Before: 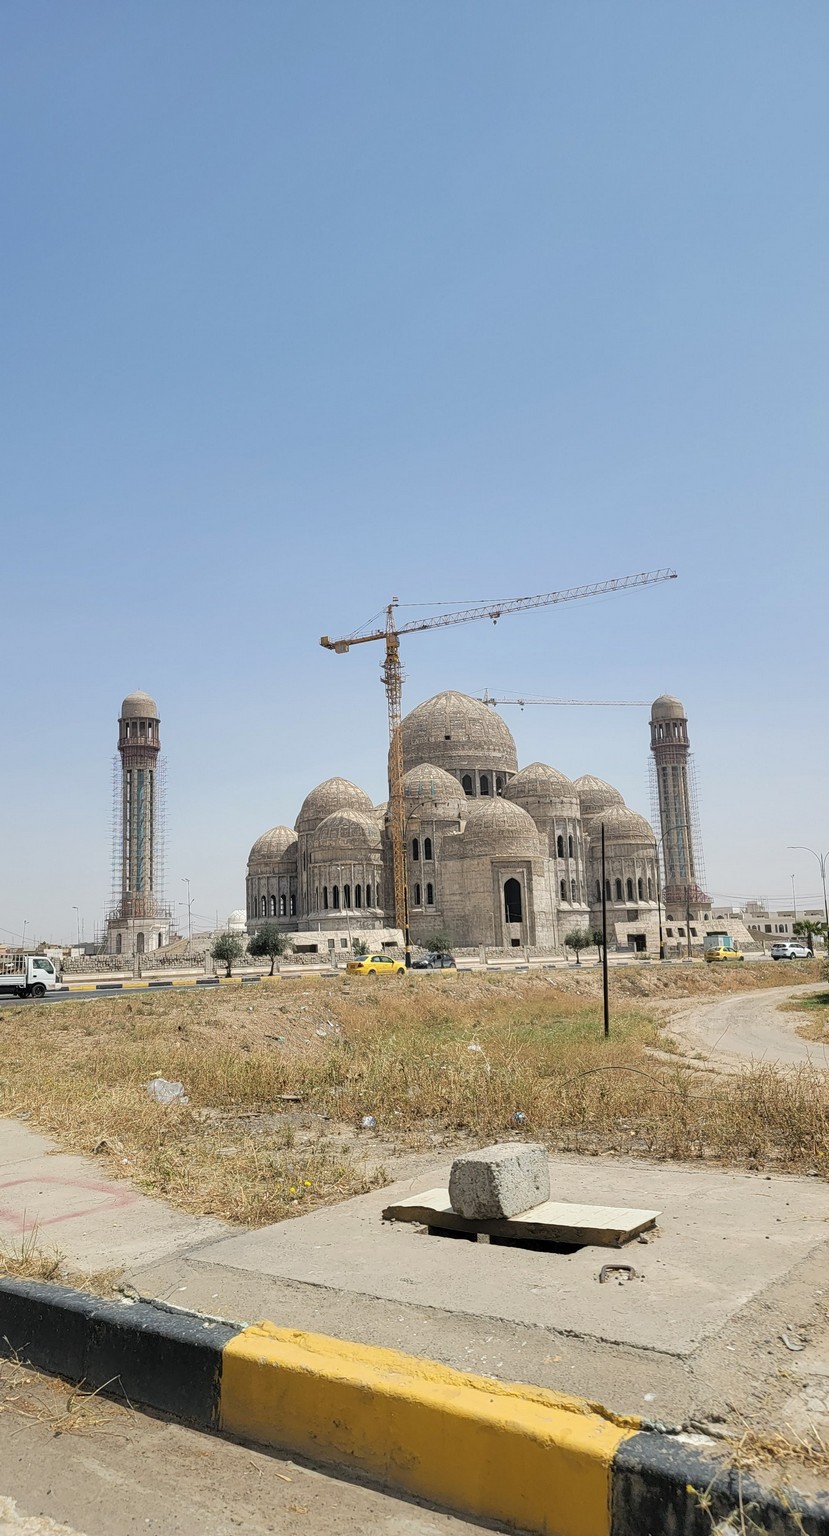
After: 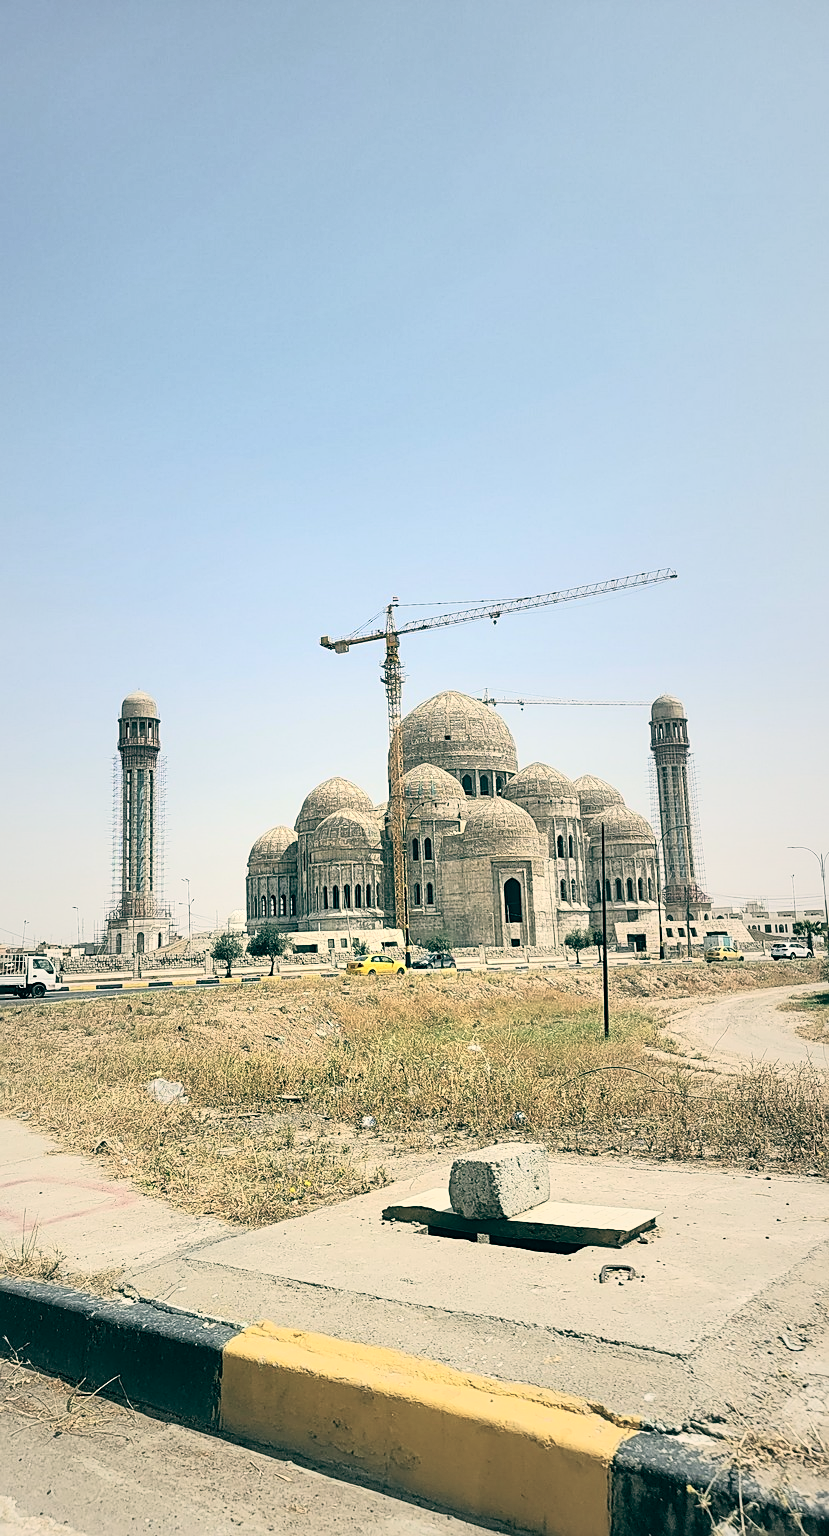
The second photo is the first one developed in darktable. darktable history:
sharpen: on, module defaults
color balance: lift [1.005, 0.99, 1.007, 1.01], gamma [1, 0.979, 1.011, 1.021], gain [0.923, 1.098, 1.025, 0.902], input saturation 90.45%, contrast 7.73%, output saturation 105.91%
vignetting: fall-off start 18.21%, fall-off radius 137.95%, brightness -0.207, center (-0.078, 0.066), width/height ratio 0.62, shape 0.59
base curve: curves: ch0 [(0, 0) (0.005, 0.002) (0.193, 0.295) (0.399, 0.664) (0.75, 0.928) (1, 1)]
